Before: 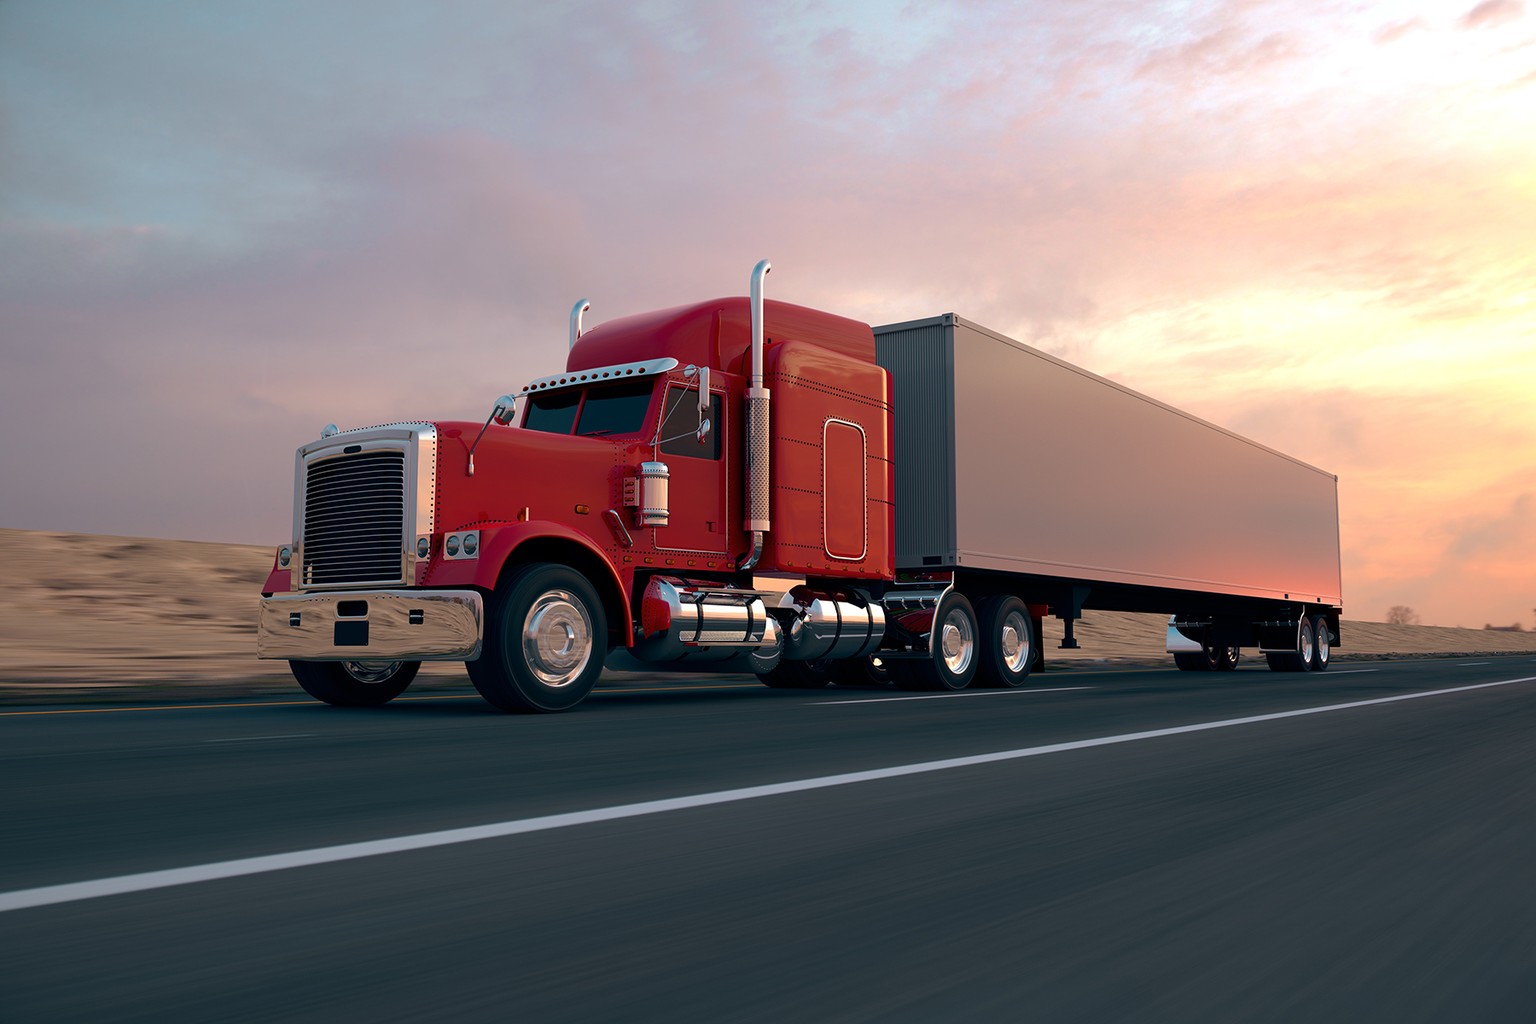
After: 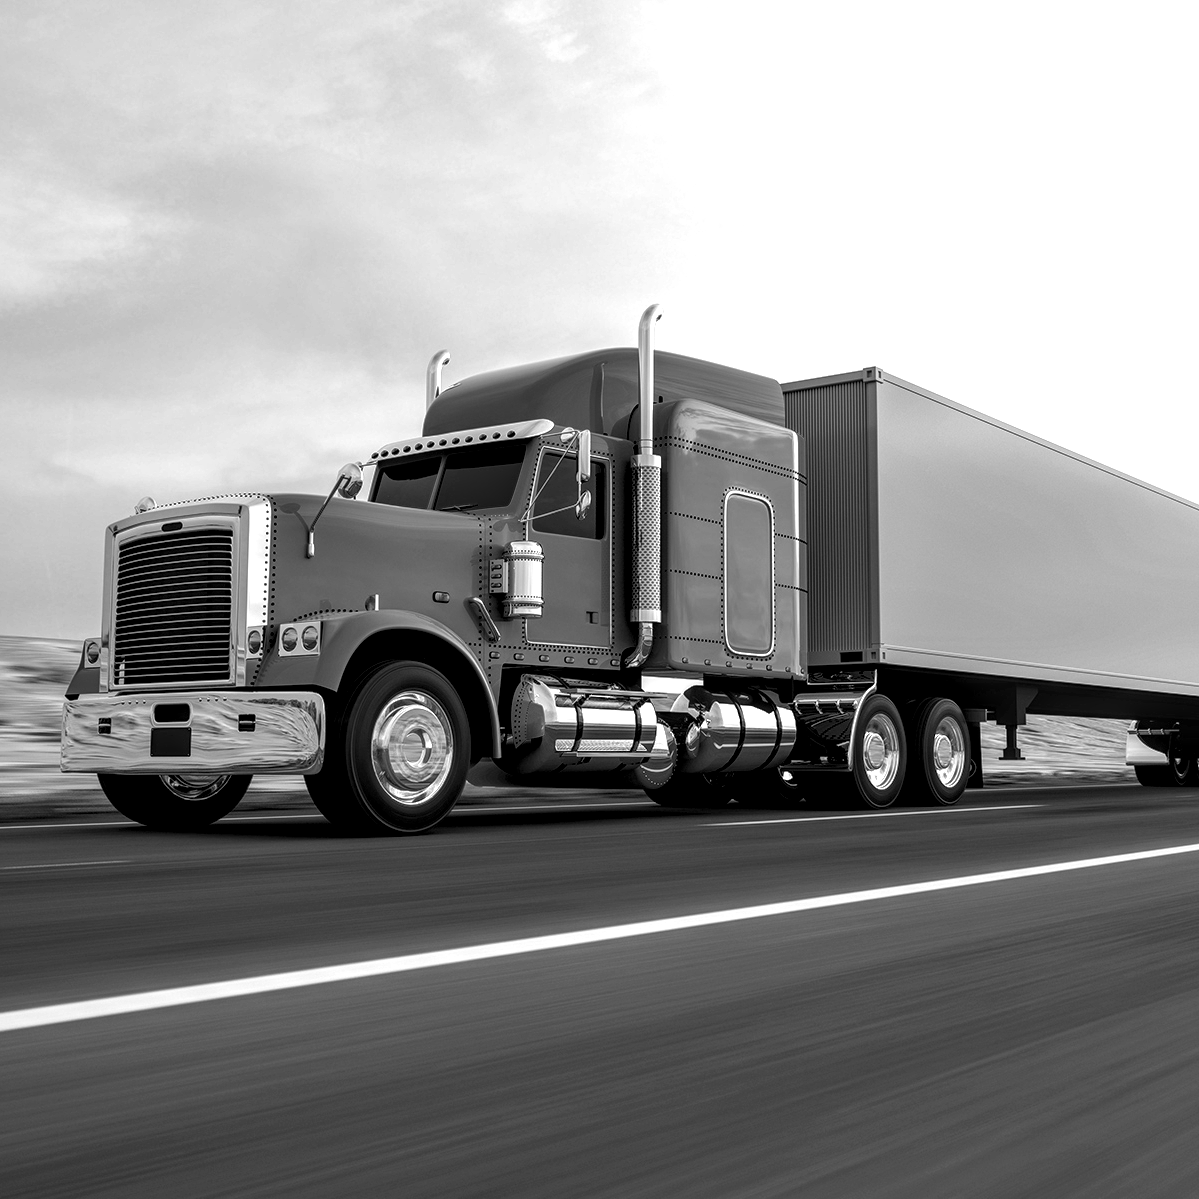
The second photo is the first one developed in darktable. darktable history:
exposure: exposure 0.999 EV, compensate highlight preservation false
local contrast: highlights 12%, shadows 38%, detail 183%, midtone range 0.471
crop and rotate: left 13.409%, right 19.924%
monochrome: a 1.94, b -0.638
